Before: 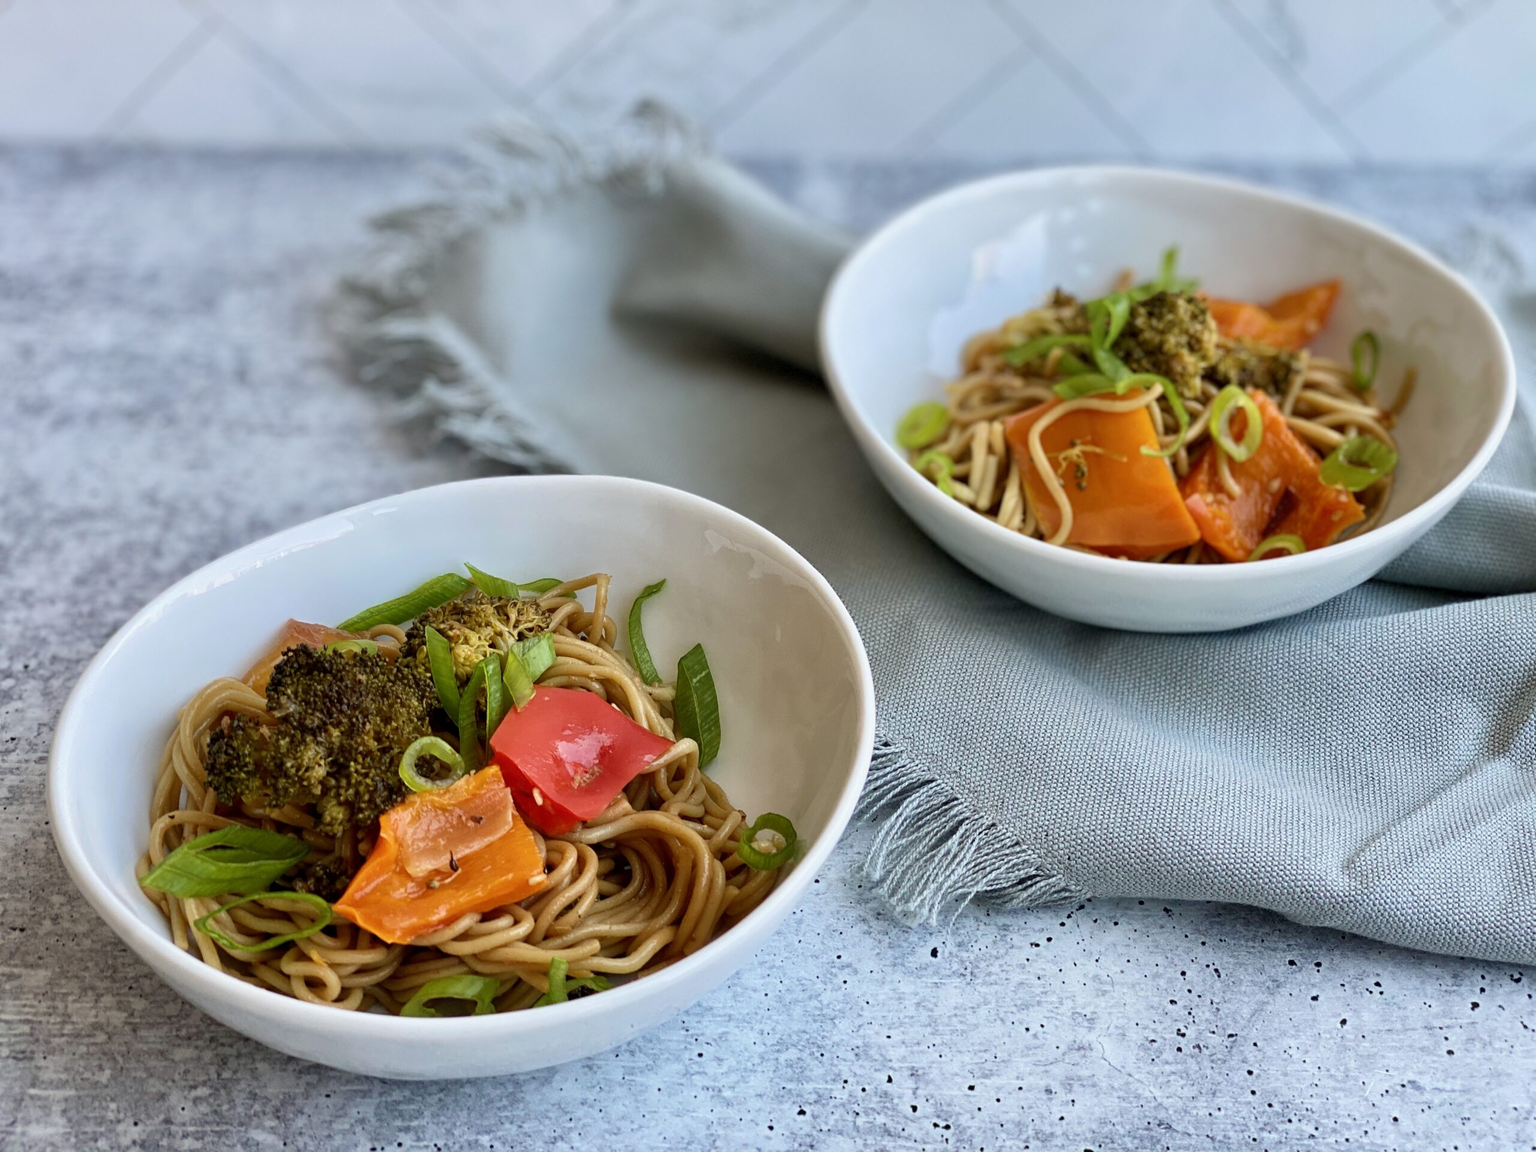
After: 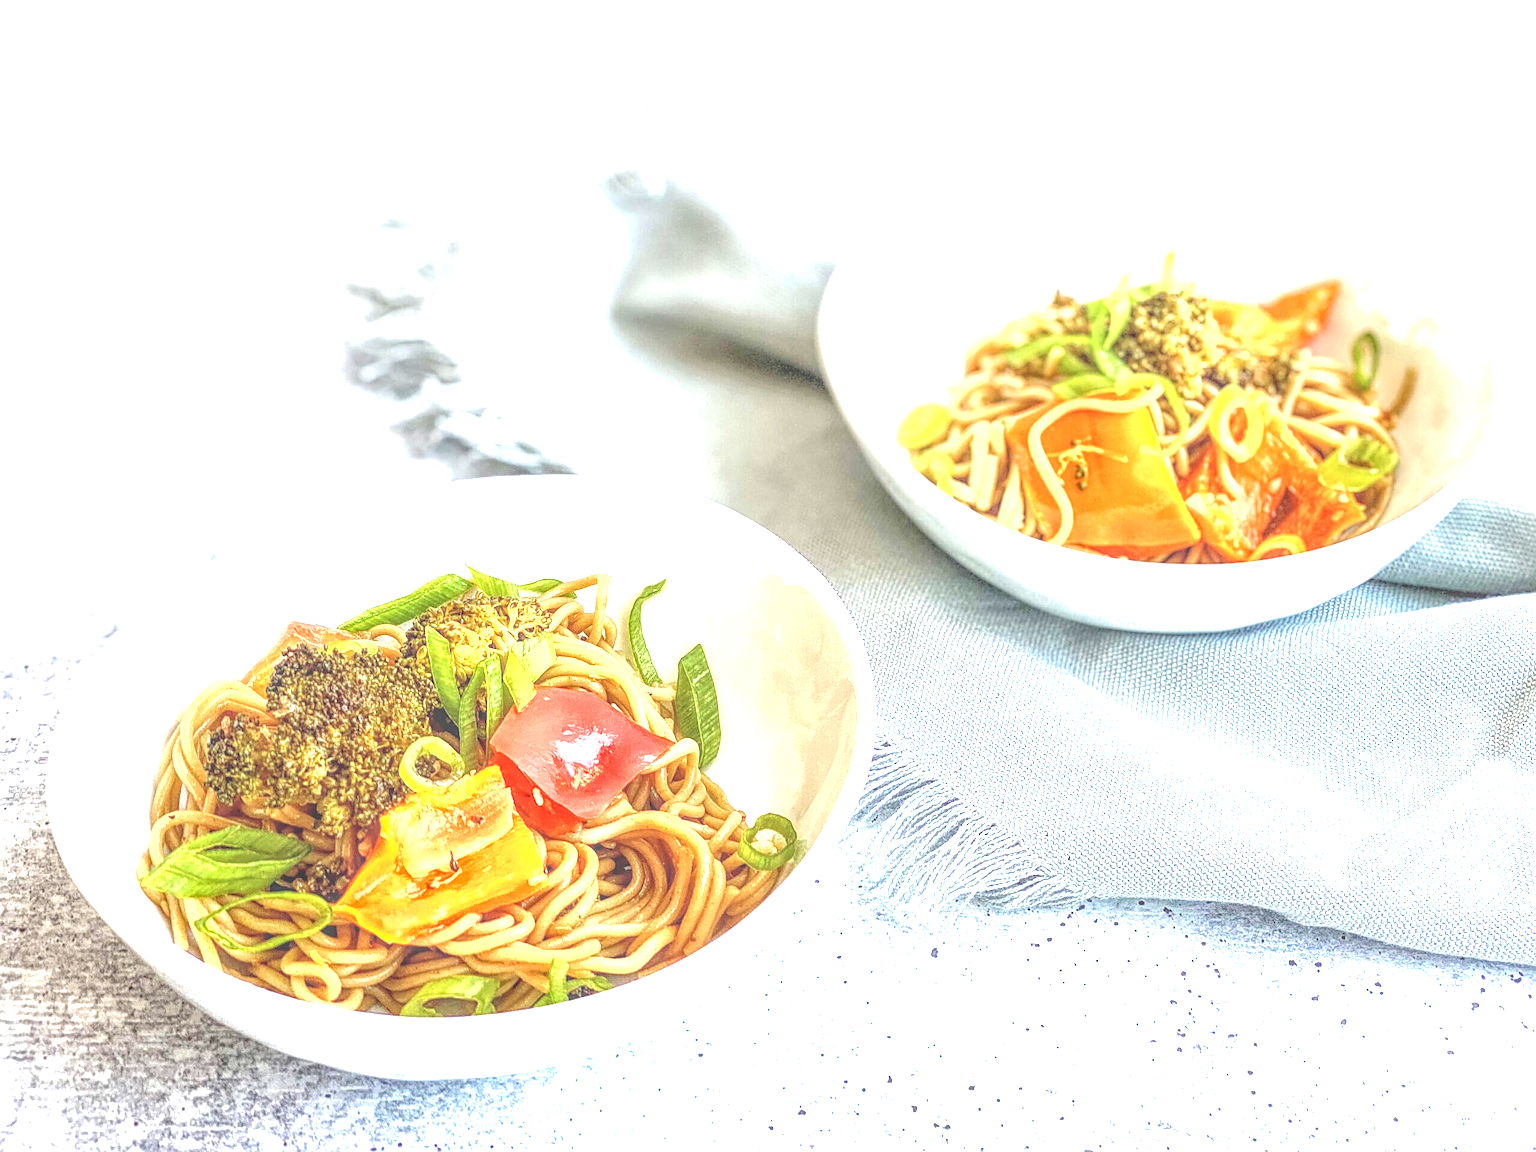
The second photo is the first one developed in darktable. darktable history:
exposure: exposure 1.998 EV, compensate highlight preservation false
sharpen: on, module defaults
local contrast: highlights 20%, shadows 26%, detail 201%, midtone range 0.2
